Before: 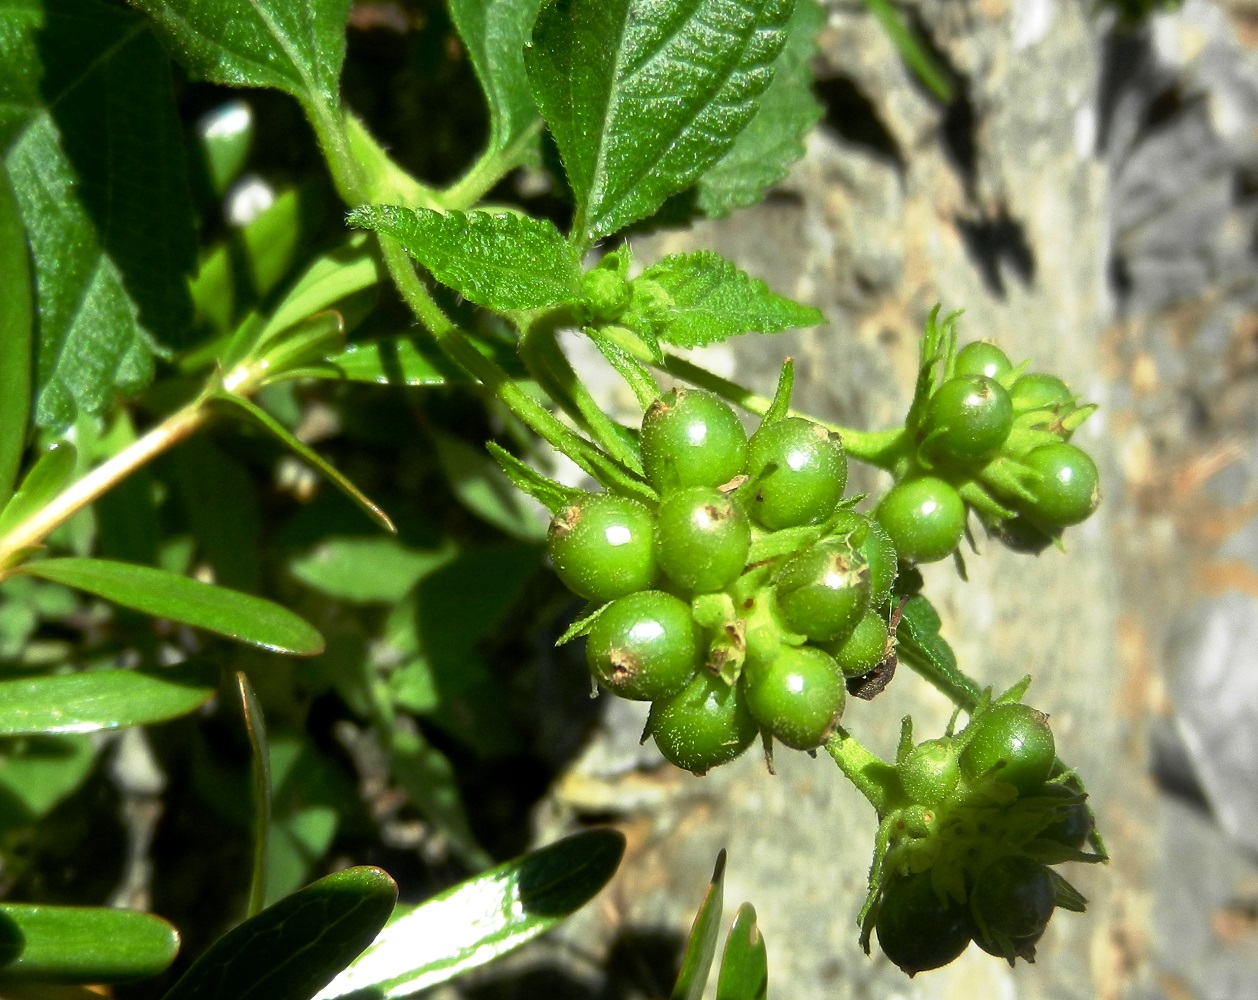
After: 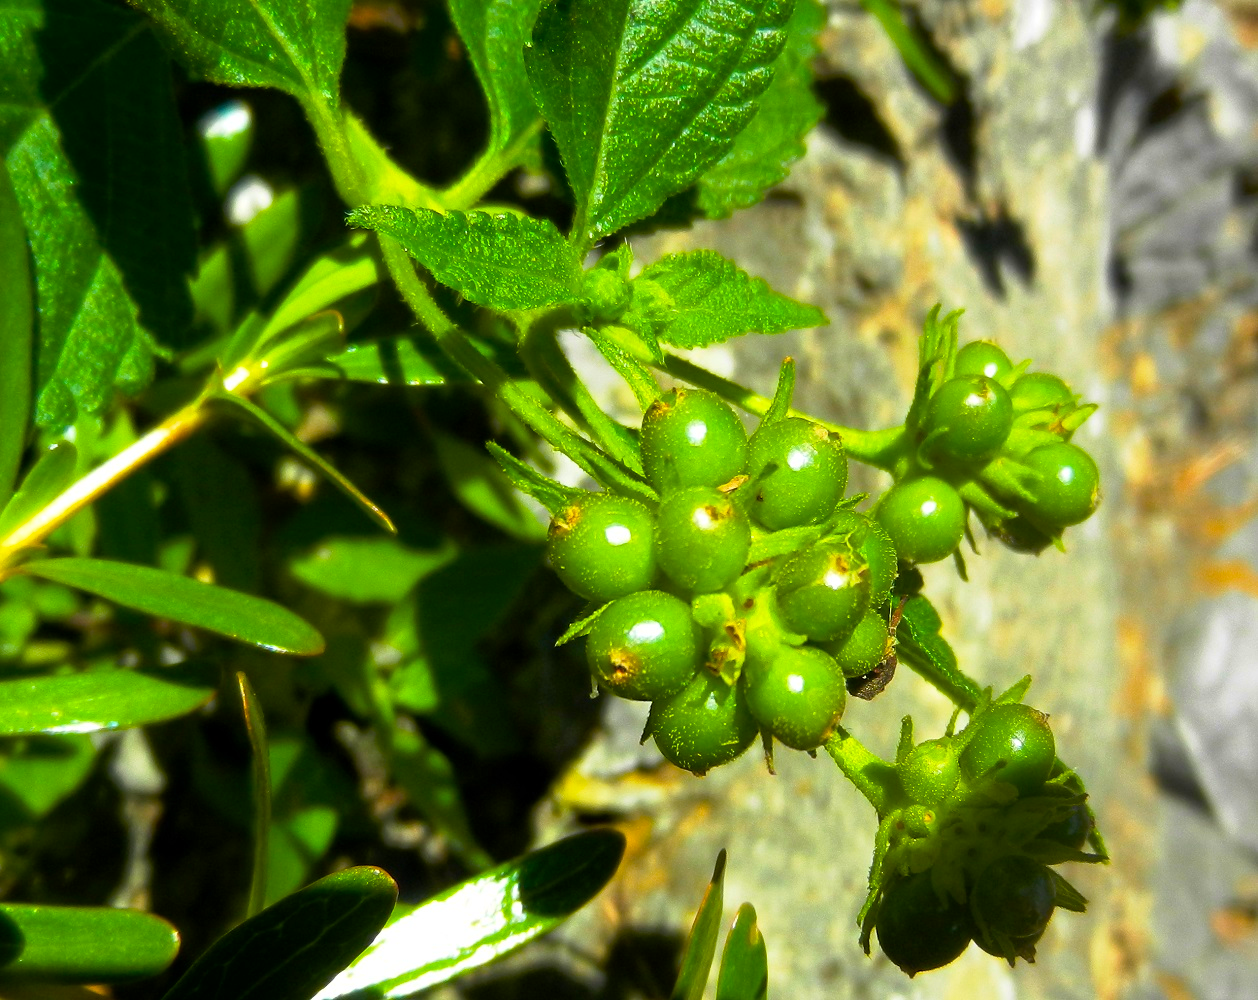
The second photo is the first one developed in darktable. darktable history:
color balance rgb: linear chroma grading › global chroma 25.014%, perceptual saturation grading › global saturation 29.78%, global vibrance 20%
